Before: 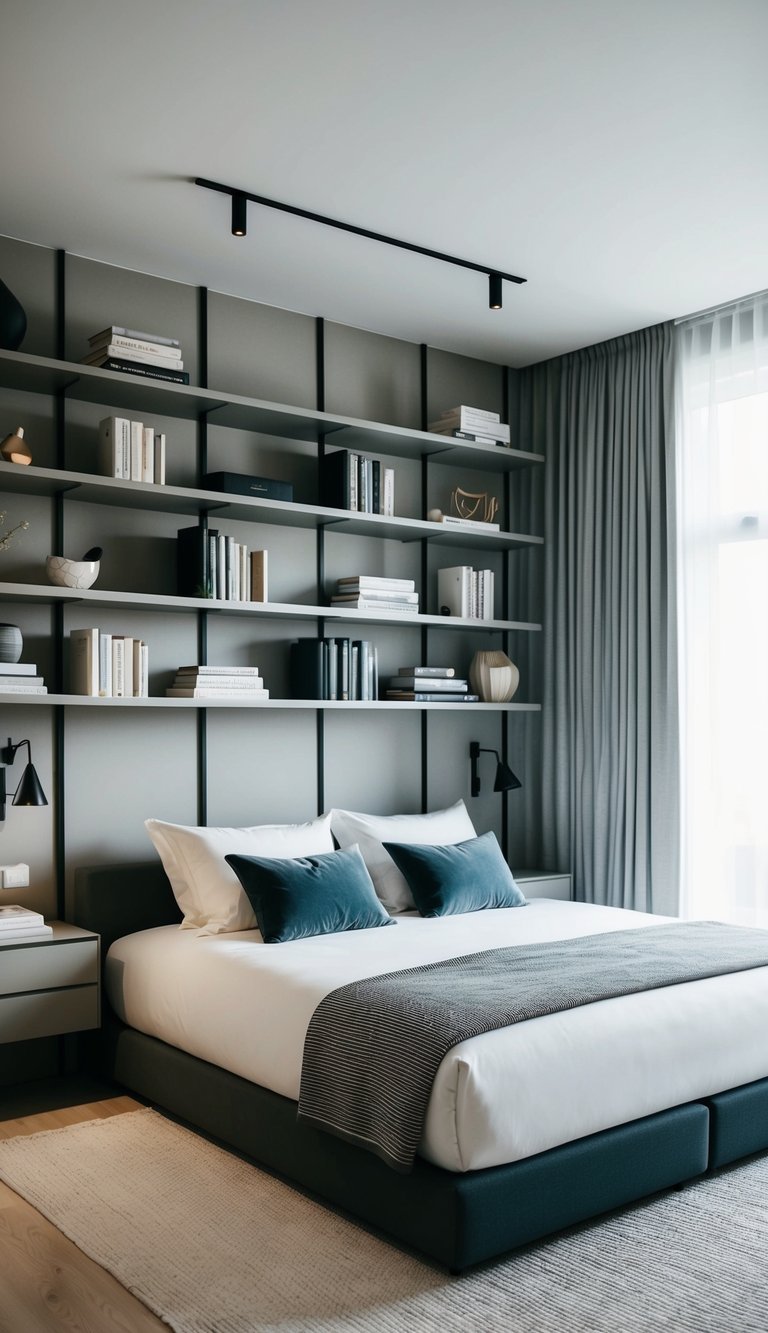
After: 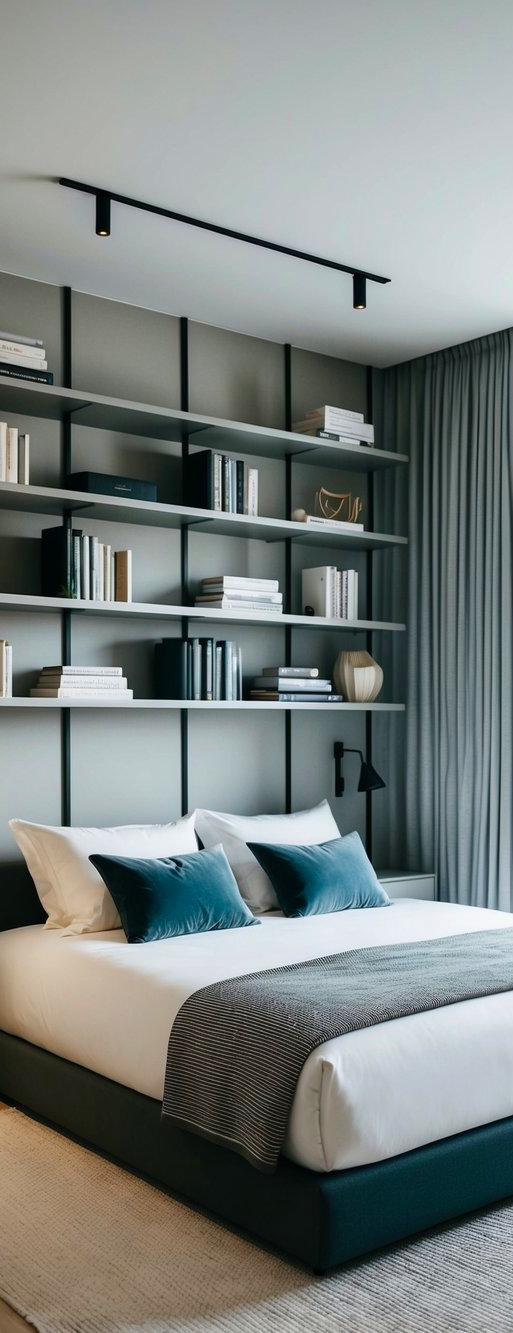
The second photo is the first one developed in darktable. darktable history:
crop and rotate: left 17.732%, right 15.423%
color balance rgb: perceptual saturation grading › global saturation 25%, global vibrance 20%
contrast brightness saturation: saturation -0.05
